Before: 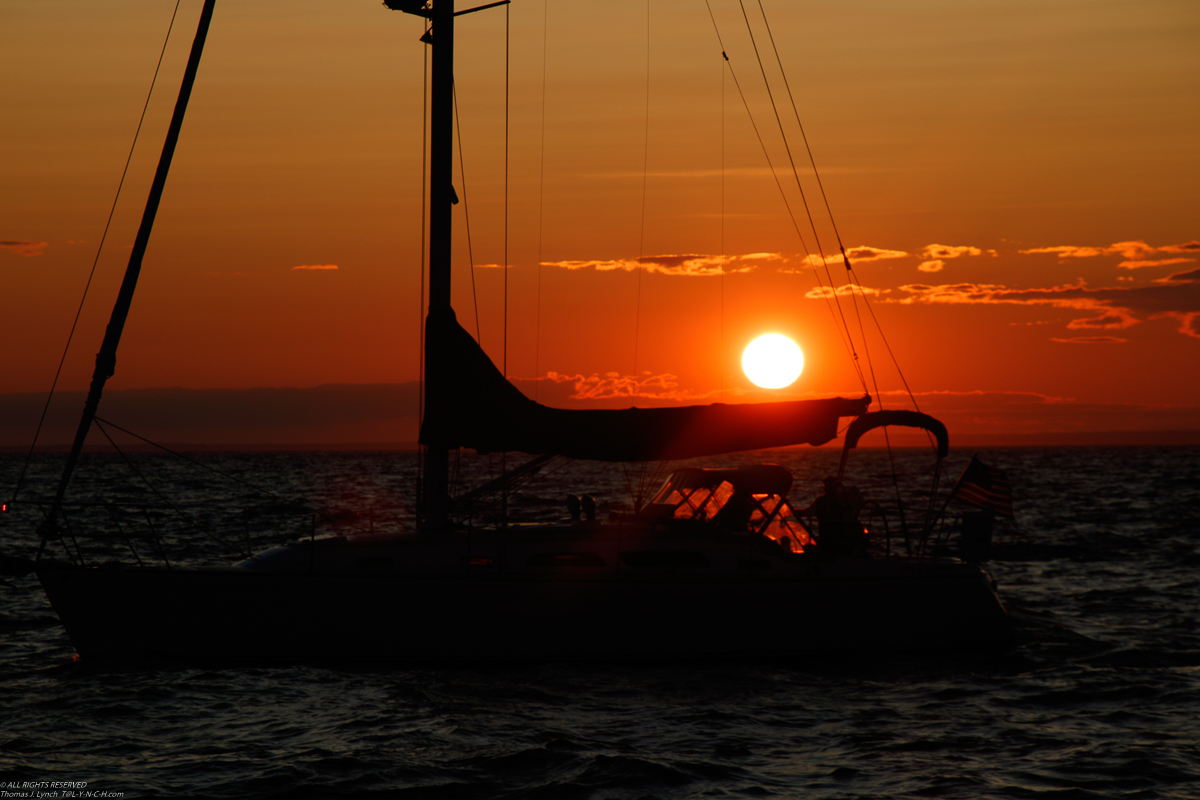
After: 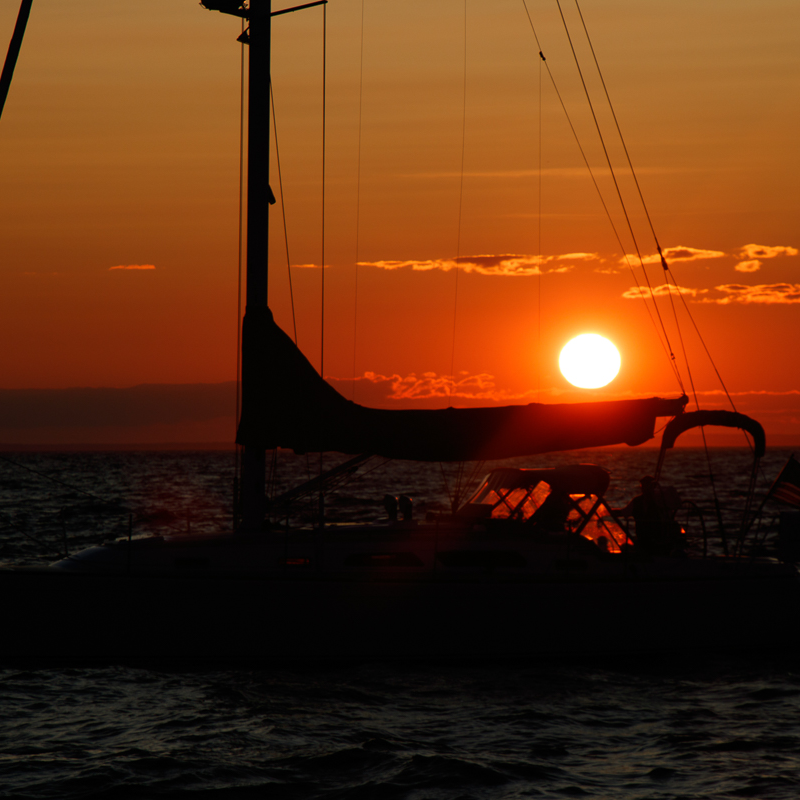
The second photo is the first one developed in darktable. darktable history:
crop and rotate: left 15.288%, right 18.007%
